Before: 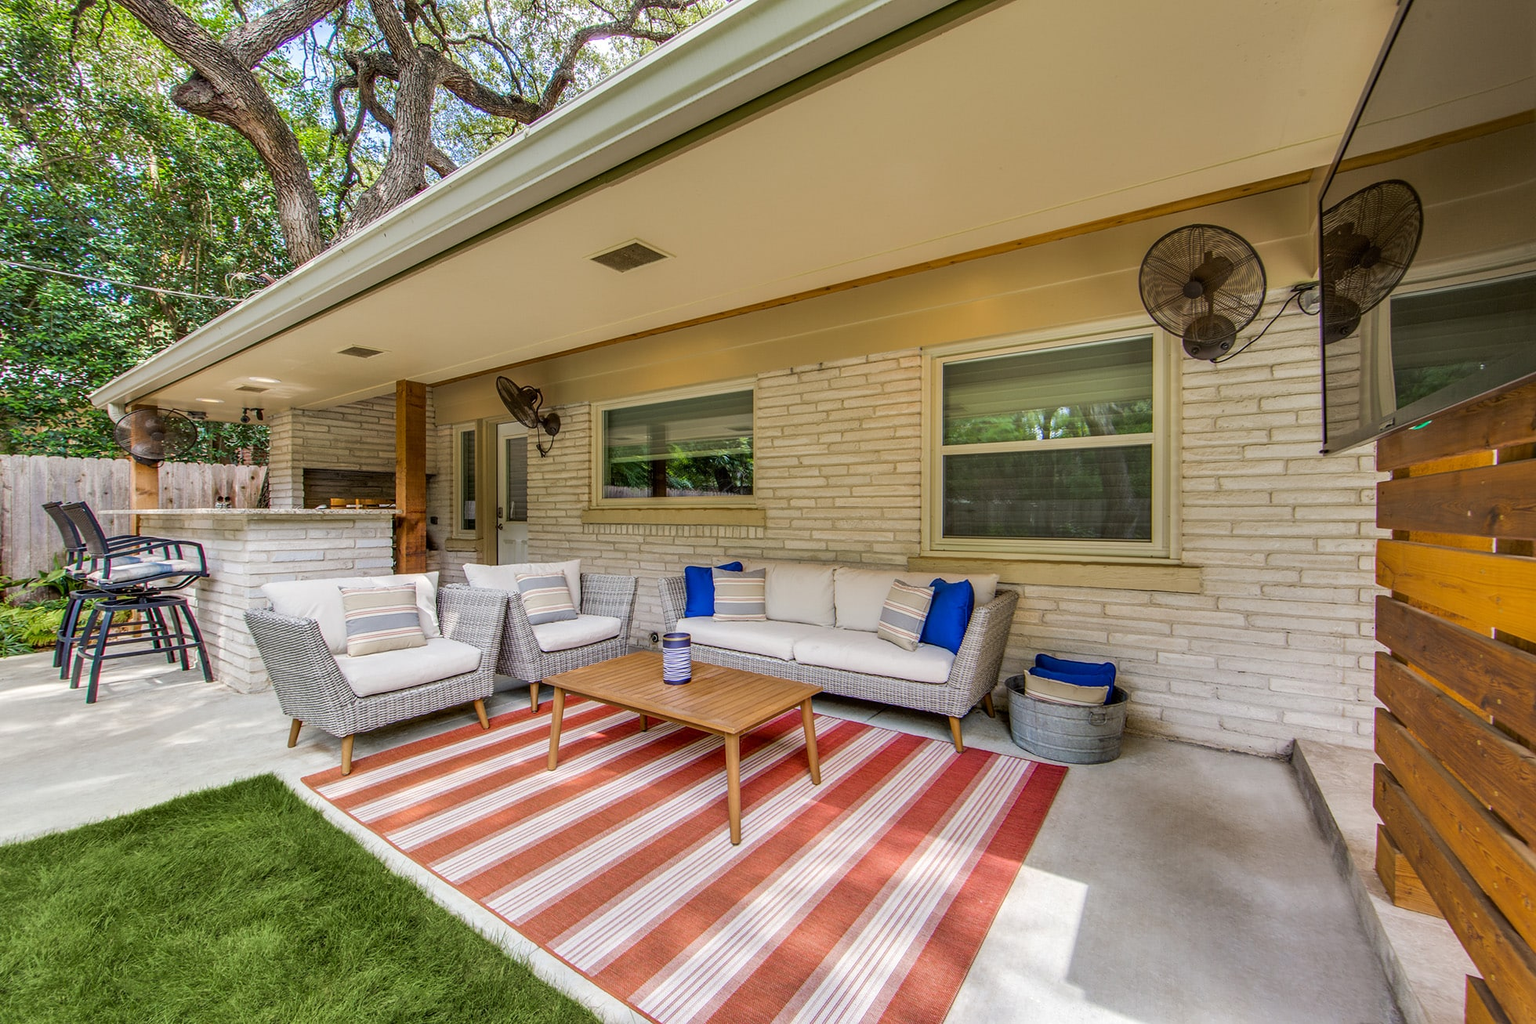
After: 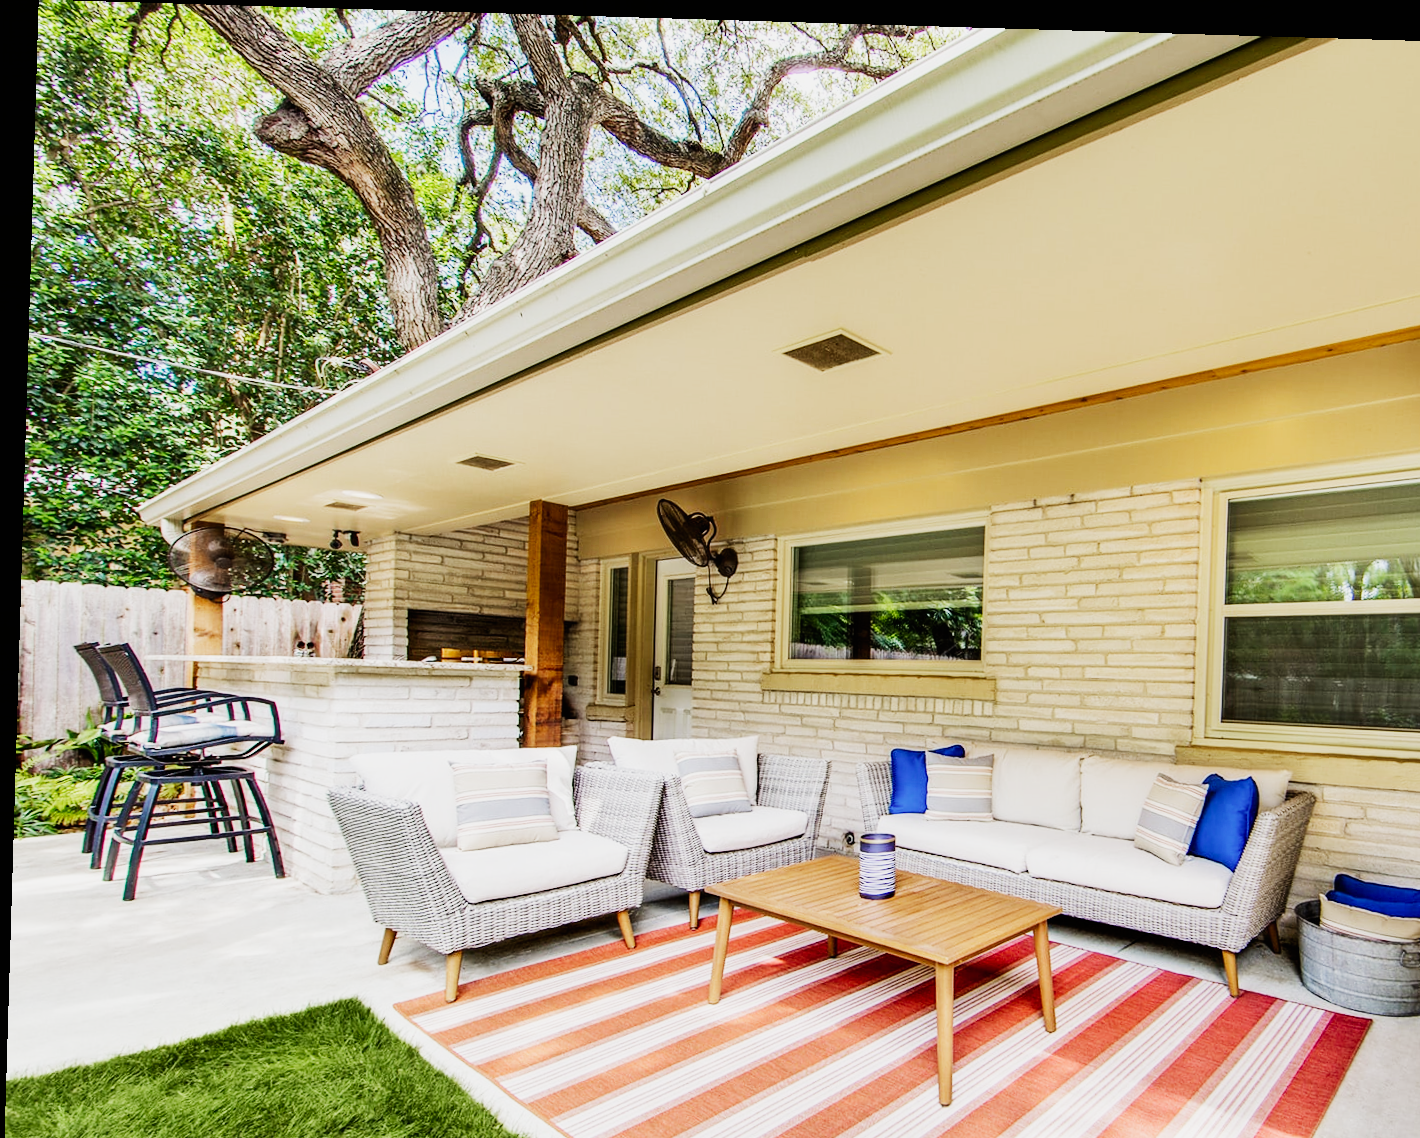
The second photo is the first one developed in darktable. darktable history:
crop: right 28.885%, bottom 16.626%
sigmoid: contrast 1.7, skew -0.2, preserve hue 0%, red attenuation 0.1, red rotation 0.035, green attenuation 0.1, green rotation -0.017, blue attenuation 0.15, blue rotation -0.052, base primaries Rec2020
contrast equalizer: octaves 7, y [[0.6 ×6], [0.55 ×6], [0 ×6], [0 ×6], [0 ×6]], mix -0.2
rotate and perspective: rotation 1.72°, automatic cropping off
tone equalizer: -8 EV -0.417 EV, -7 EV -0.389 EV, -6 EV -0.333 EV, -5 EV -0.222 EV, -3 EV 0.222 EV, -2 EV 0.333 EV, -1 EV 0.389 EV, +0 EV 0.417 EV, edges refinement/feathering 500, mask exposure compensation -1.57 EV, preserve details no
exposure: exposure 0.64 EV, compensate highlight preservation false
